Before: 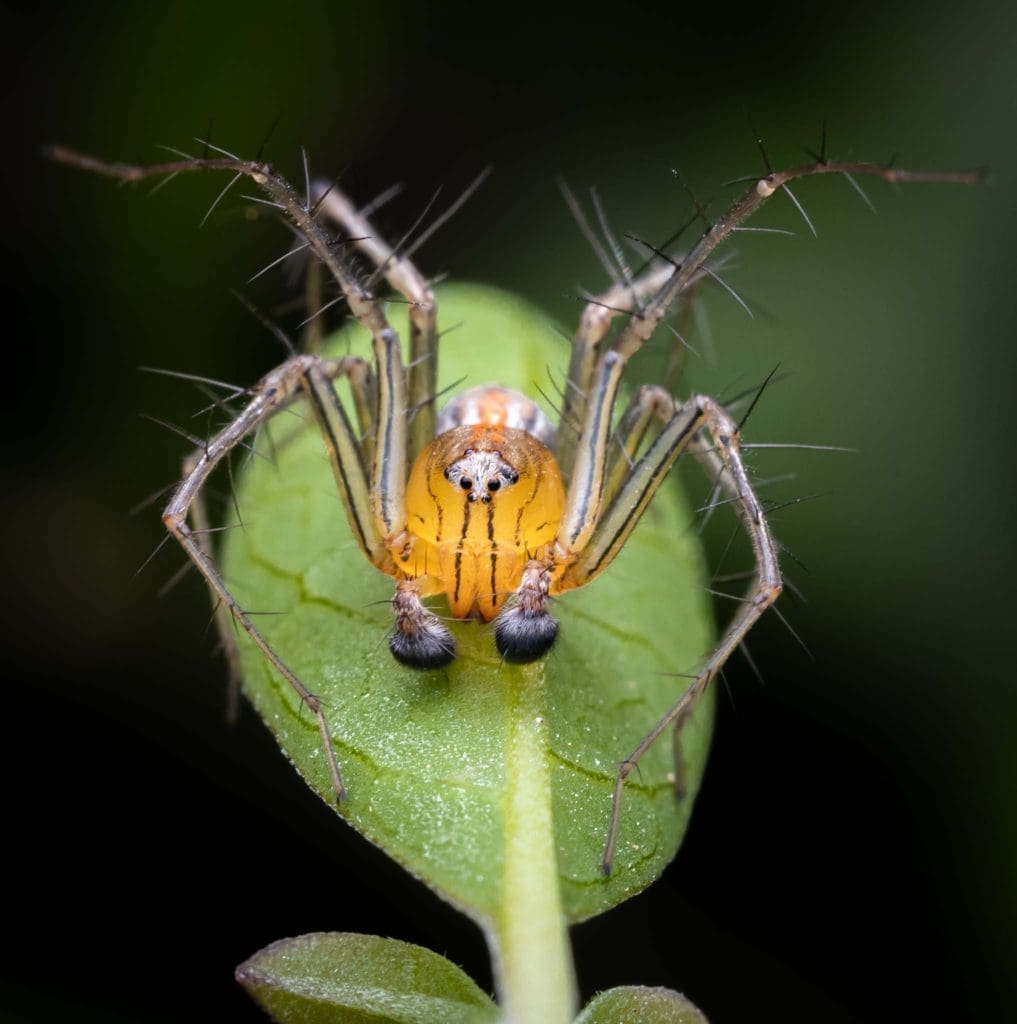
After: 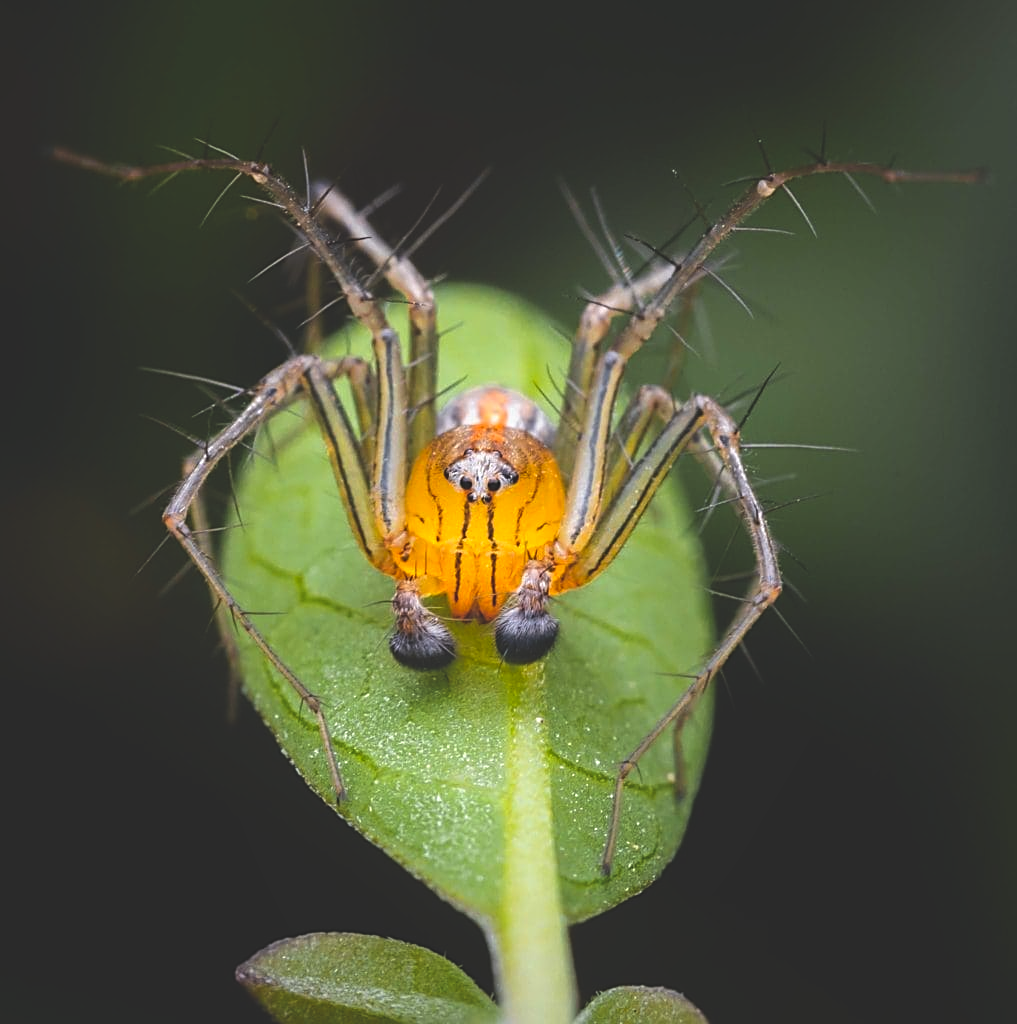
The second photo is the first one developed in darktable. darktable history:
exposure: black level correction -0.026, compensate highlight preservation false
sharpen: amount 0.571
color zones: curves: ch0 [(0.224, 0.526) (0.75, 0.5)]; ch1 [(0.055, 0.526) (0.224, 0.761) (0.377, 0.526) (0.75, 0.5)]
shadows and highlights: shadows -20.21, white point adjustment -1.83, highlights -35.17
